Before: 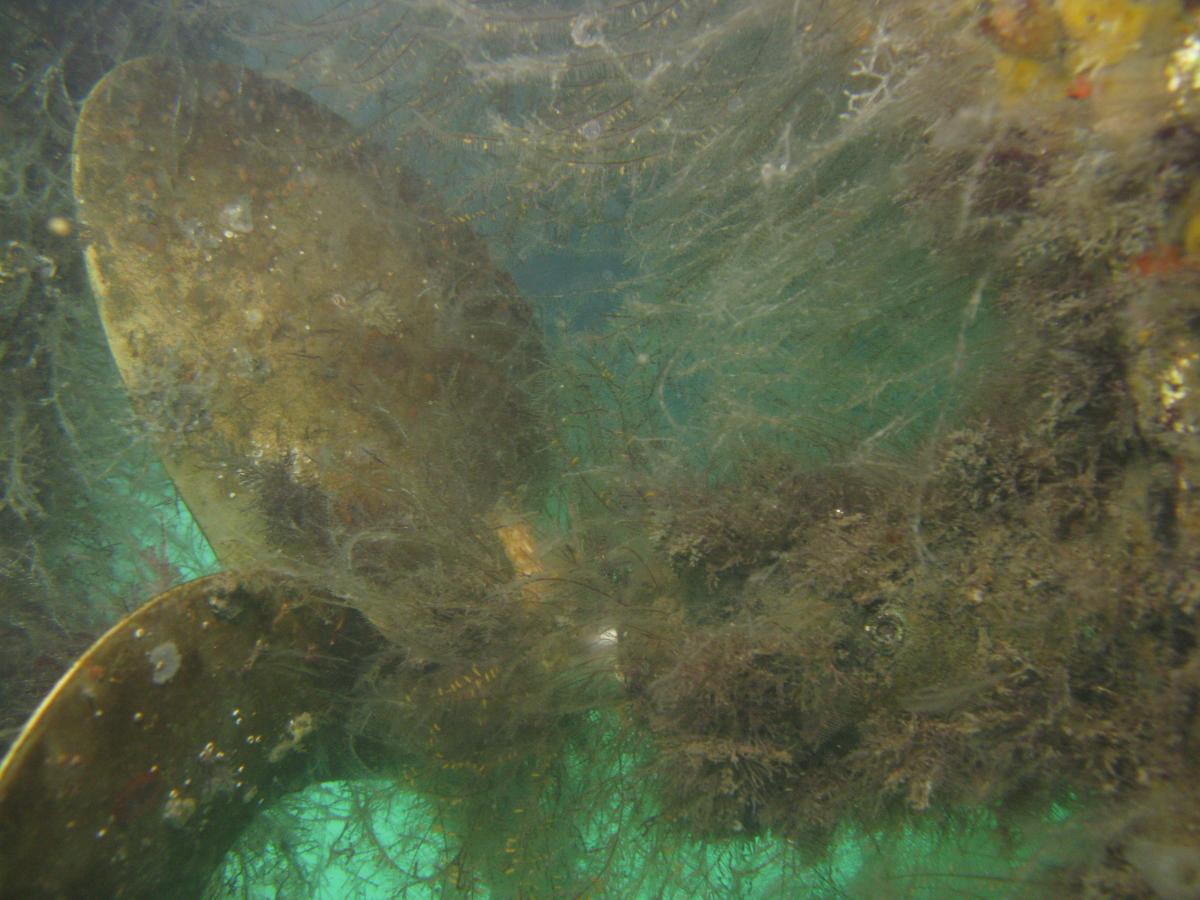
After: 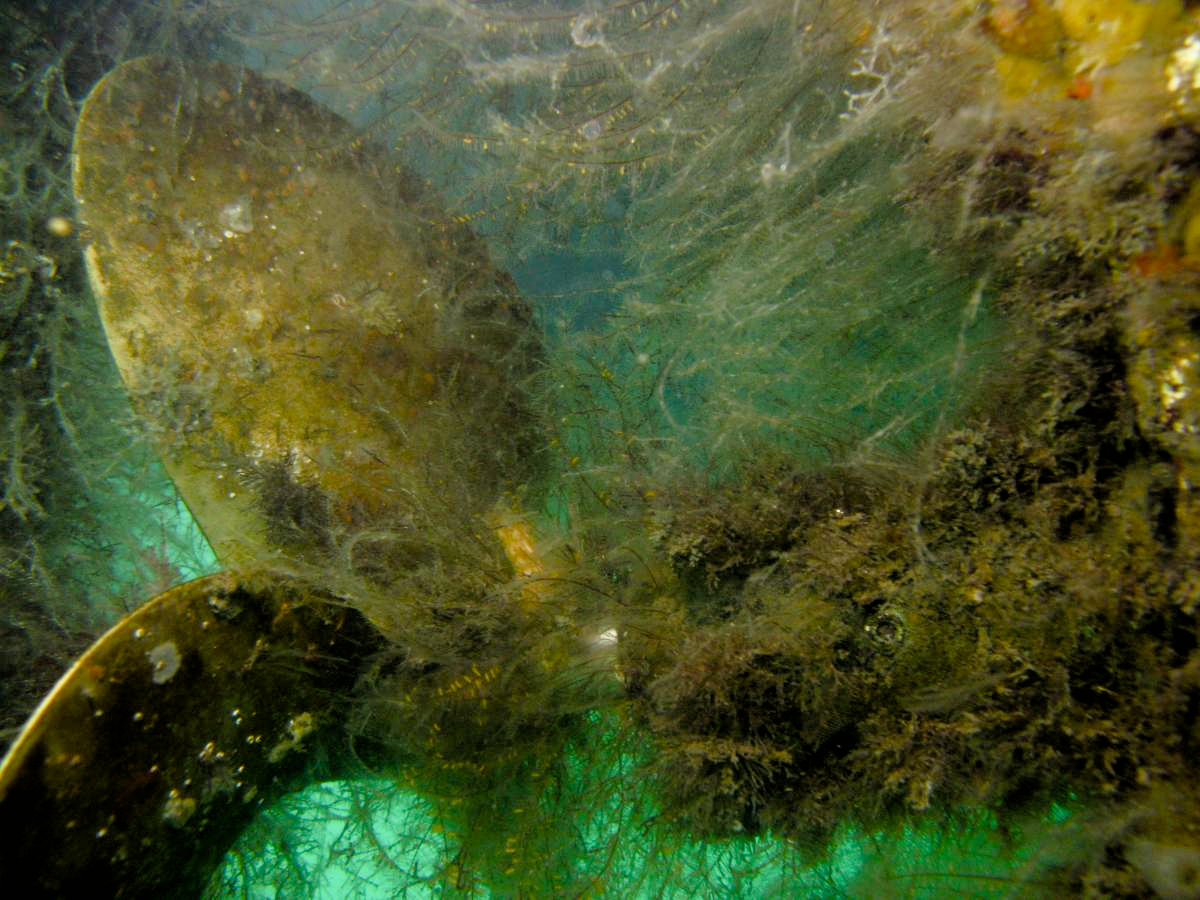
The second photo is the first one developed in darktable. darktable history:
filmic rgb: black relative exposure -3.72 EV, white relative exposure 2.77 EV, dynamic range scaling -5.32%, hardness 3.03
color balance rgb: shadows lift › luminance -9.41%, highlights gain › luminance 17.6%, global offset › luminance -1.45%, perceptual saturation grading › highlights -17.77%, perceptual saturation grading › mid-tones 33.1%, perceptual saturation grading › shadows 50.52%, global vibrance 24.22%
contrast equalizer: y [[0.5 ×6], [0.5 ×6], [0.5, 0.5, 0.501, 0.545, 0.707, 0.863], [0 ×6], [0 ×6]]
